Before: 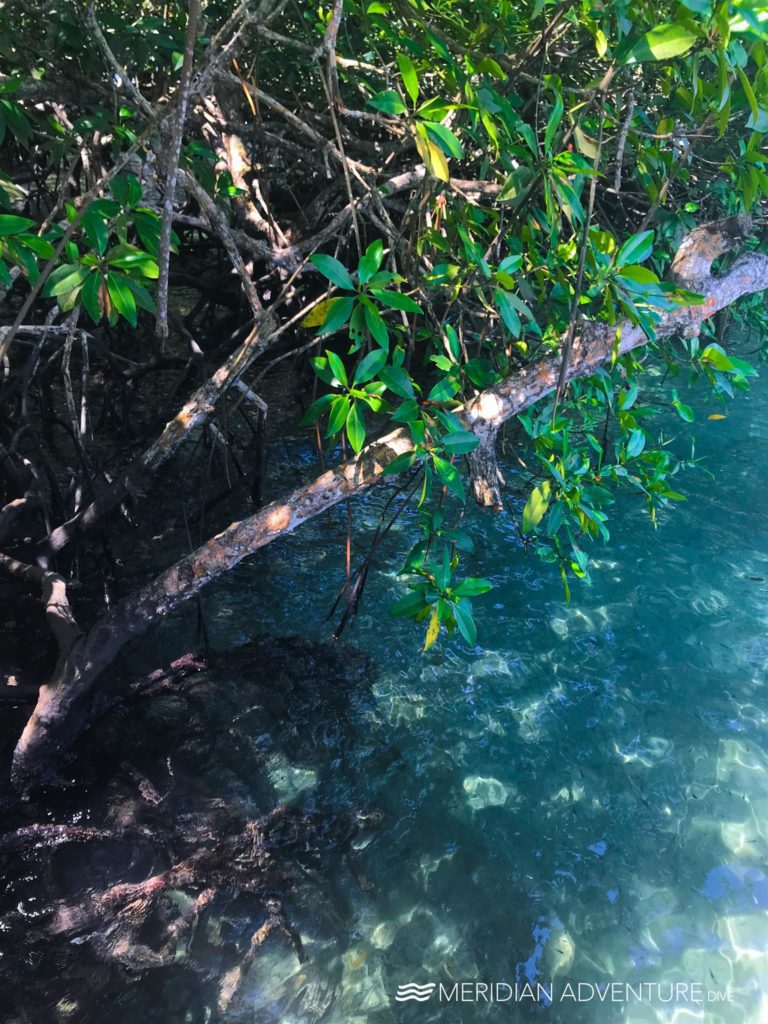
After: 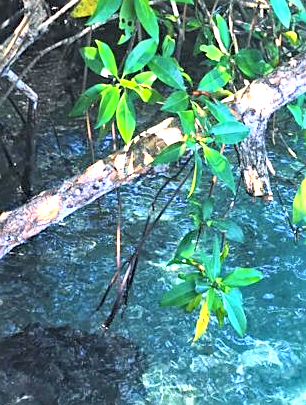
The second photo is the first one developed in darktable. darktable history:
sharpen: on, module defaults
crop: left 30.051%, top 30.362%, right 30.096%, bottom 30.061%
exposure: black level correction -0.001, exposure 1.336 EV, compensate exposure bias true, compensate highlight preservation false
tone equalizer: on, module defaults
local contrast: highlights 107%, shadows 99%, detail 119%, midtone range 0.2
haze removal: compatibility mode true, adaptive false
contrast brightness saturation: contrast 0.145, brightness 0.212
